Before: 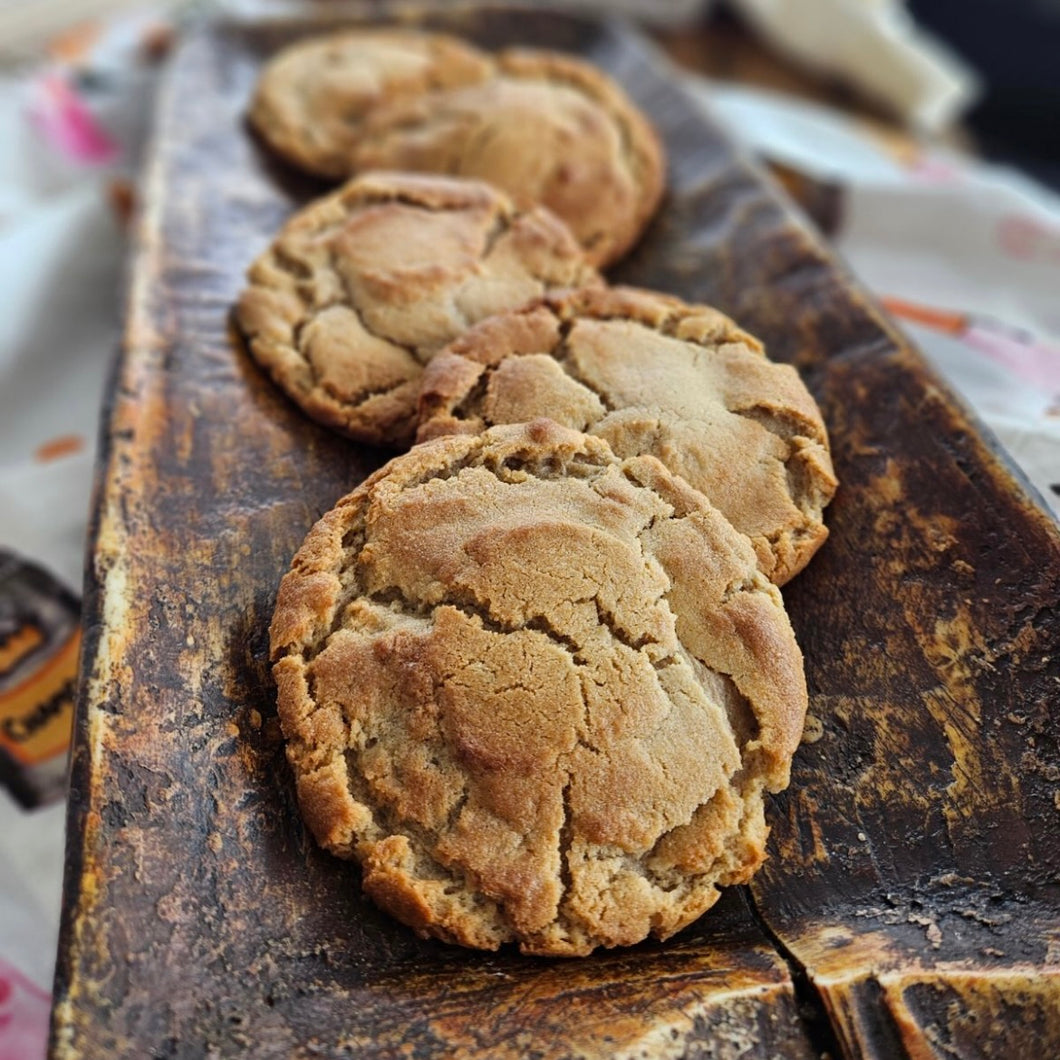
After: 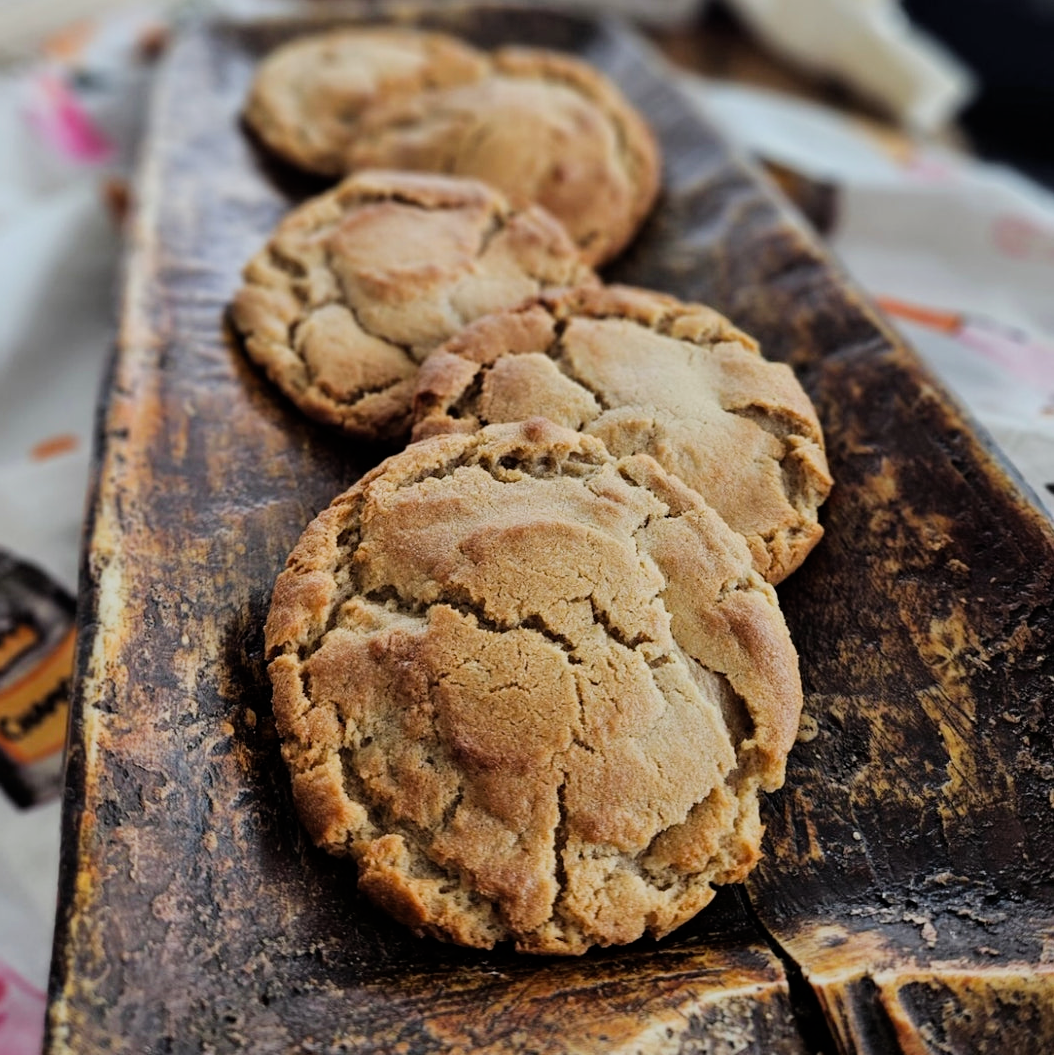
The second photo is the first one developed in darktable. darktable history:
color correction: highlights a* 0.078, highlights b* -0.861
crop and rotate: left 0.518%, top 0.135%, bottom 0.322%
filmic rgb: black relative exposure -7.65 EV, white relative exposure 3.98 EV, hardness 4.01, contrast 1.096, highlights saturation mix -30.79%
